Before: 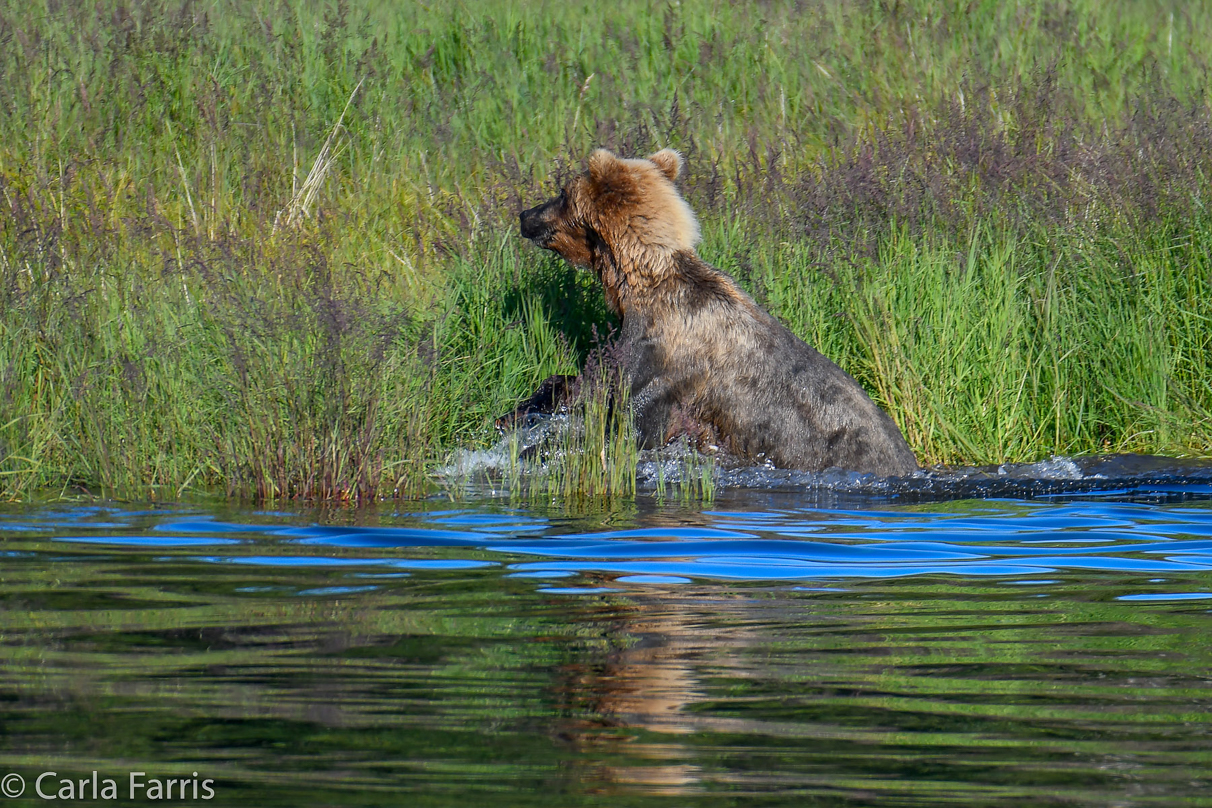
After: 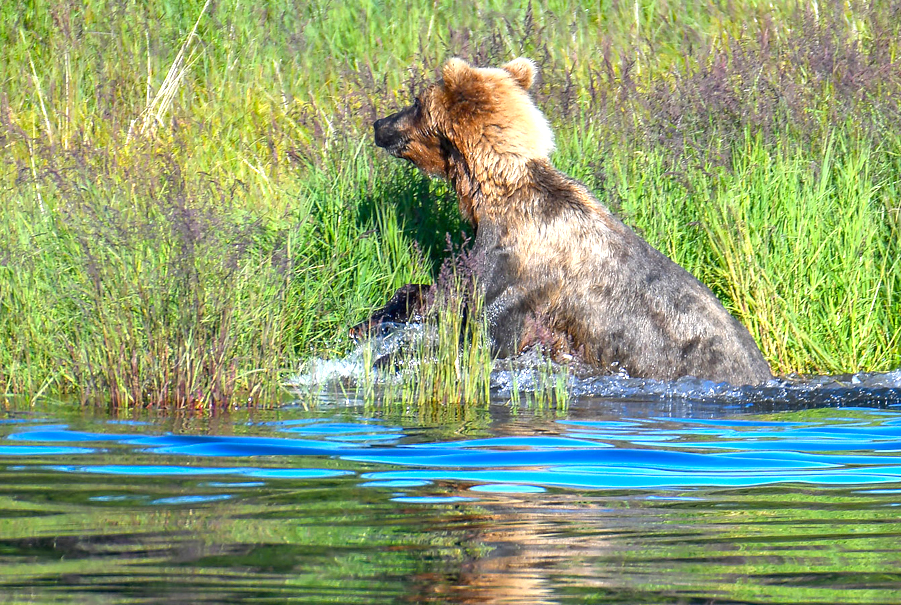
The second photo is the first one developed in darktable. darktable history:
color balance rgb: perceptual saturation grading › global saturation -0.124%, global vibrance 20%
exposure: black level correction 0, exposure 1.199 EV, compensate highlight preservation false
crop and rotate: left 12.101%, top 11.381%, right 13.498%, bottom 13.732%
